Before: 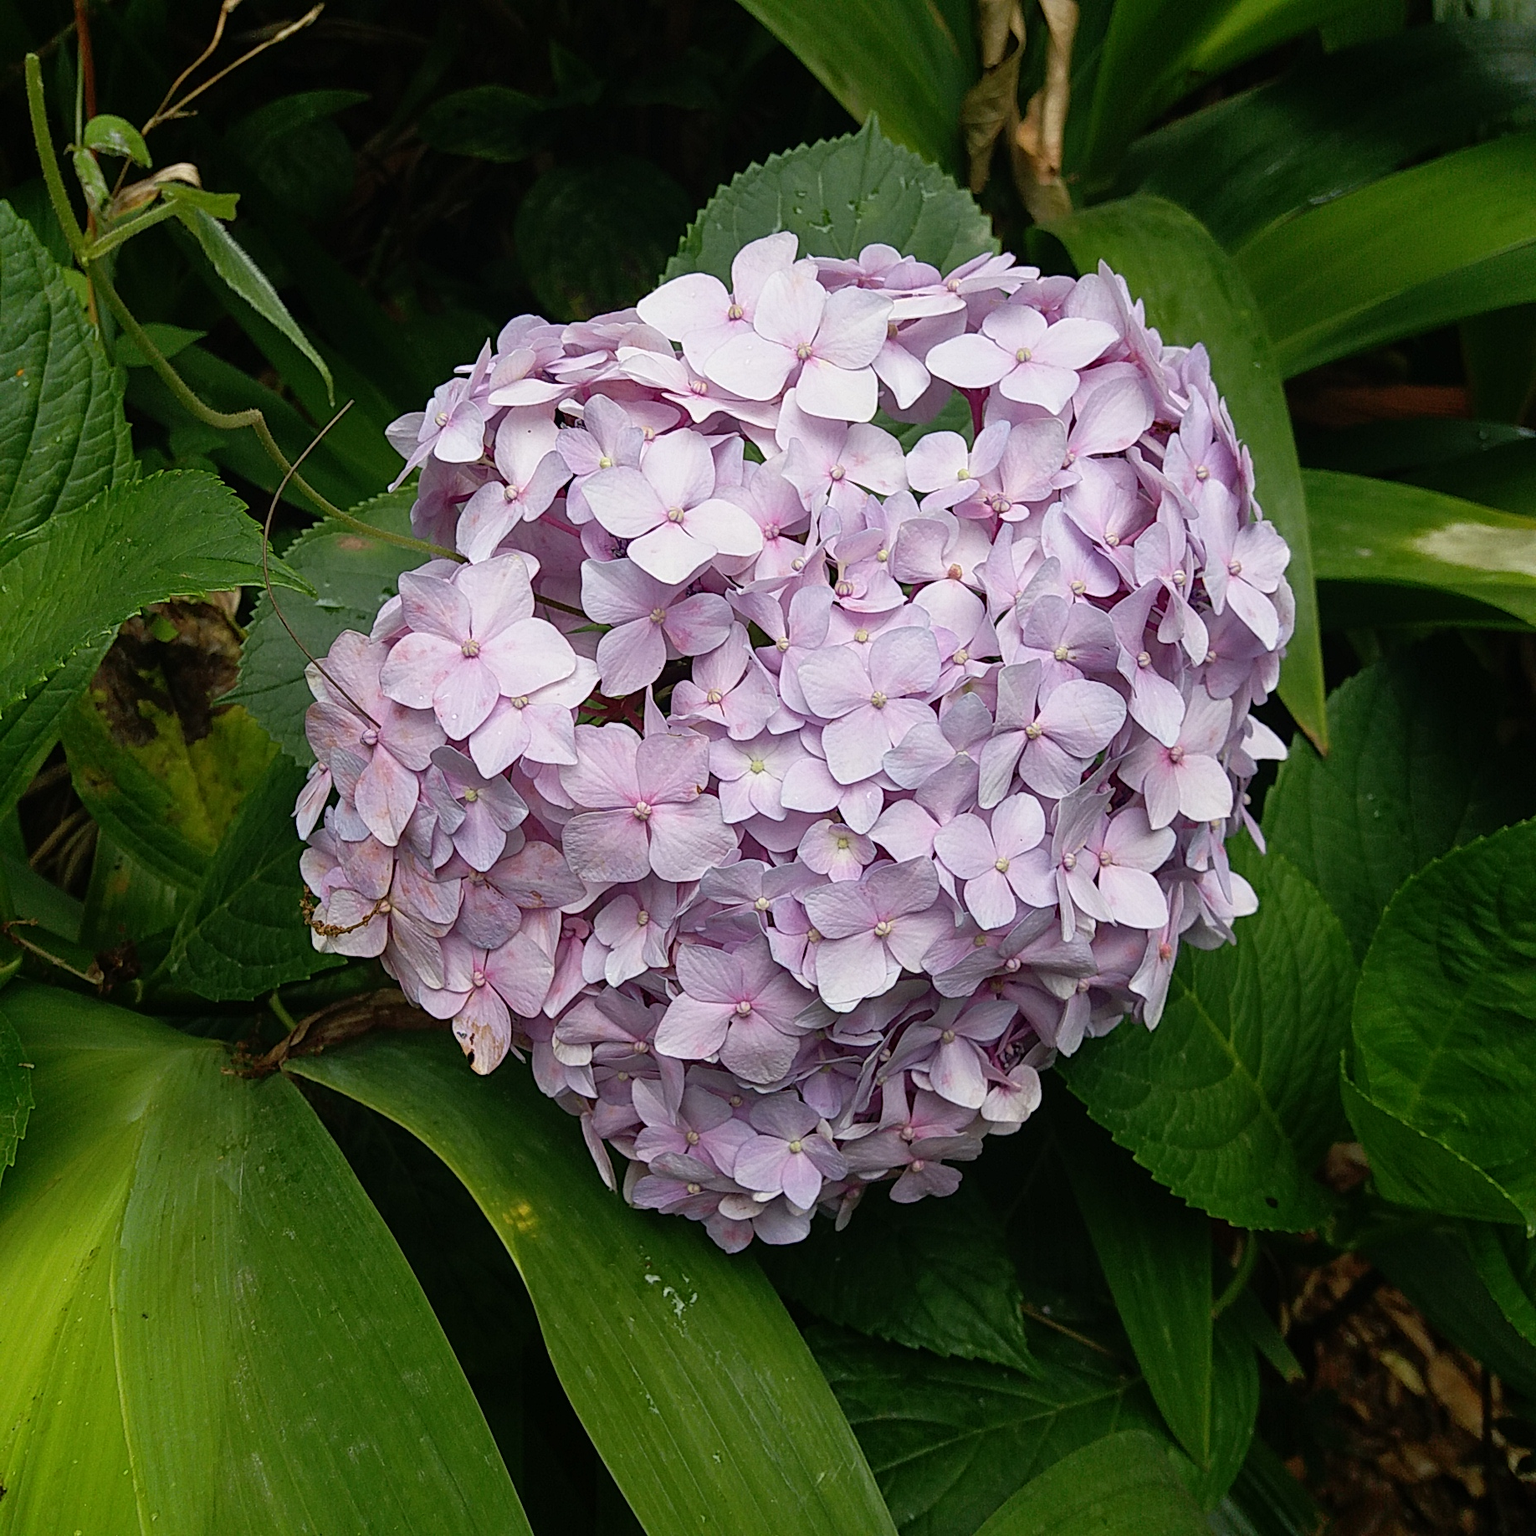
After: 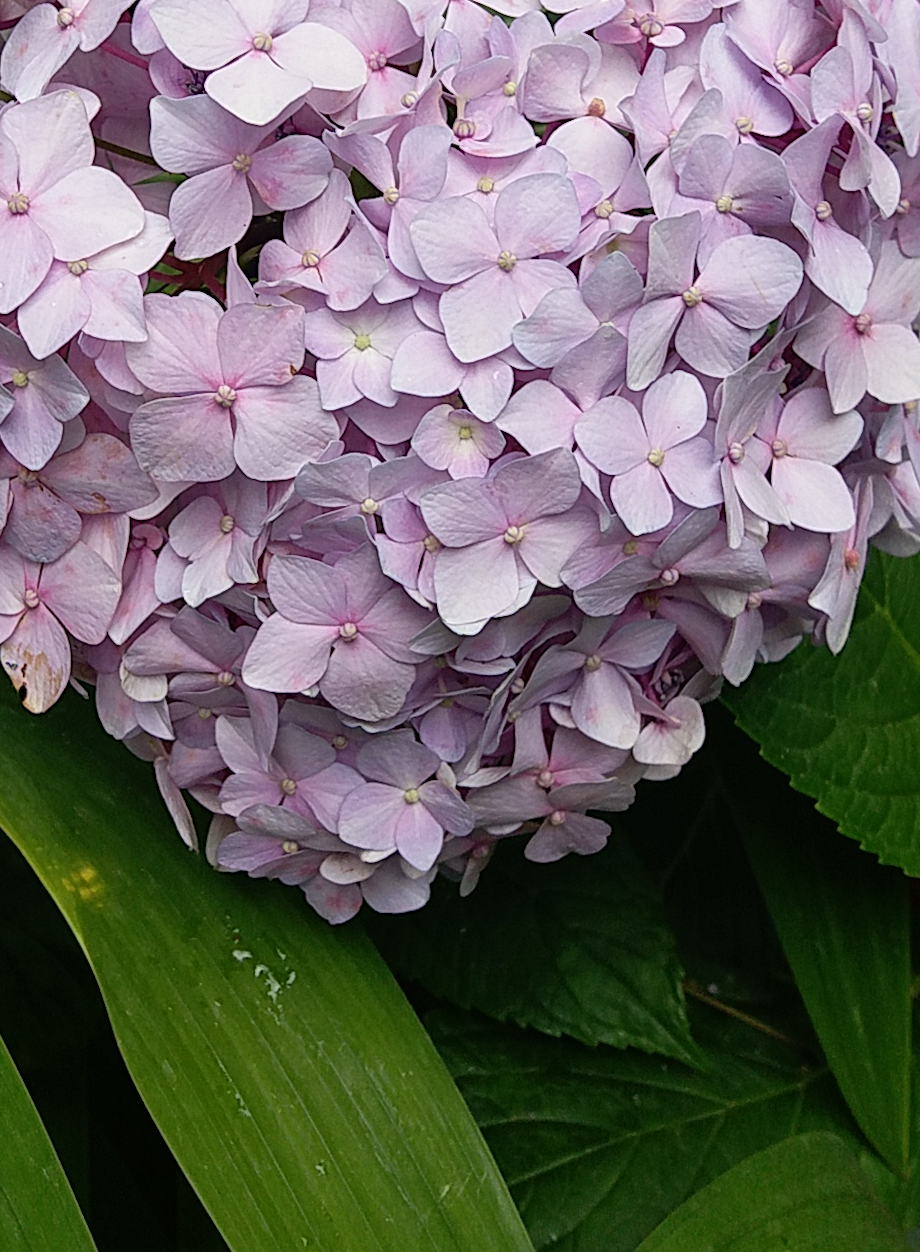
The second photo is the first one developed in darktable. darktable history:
rotate and perspective: rotation -0.45°, automatic cropping original format, crop left 0.008, crop right 0.992, crop top 0.012, crop bottom 0.988
crop and rotate: left 29.237%, top 31.152%, right 19.807%
